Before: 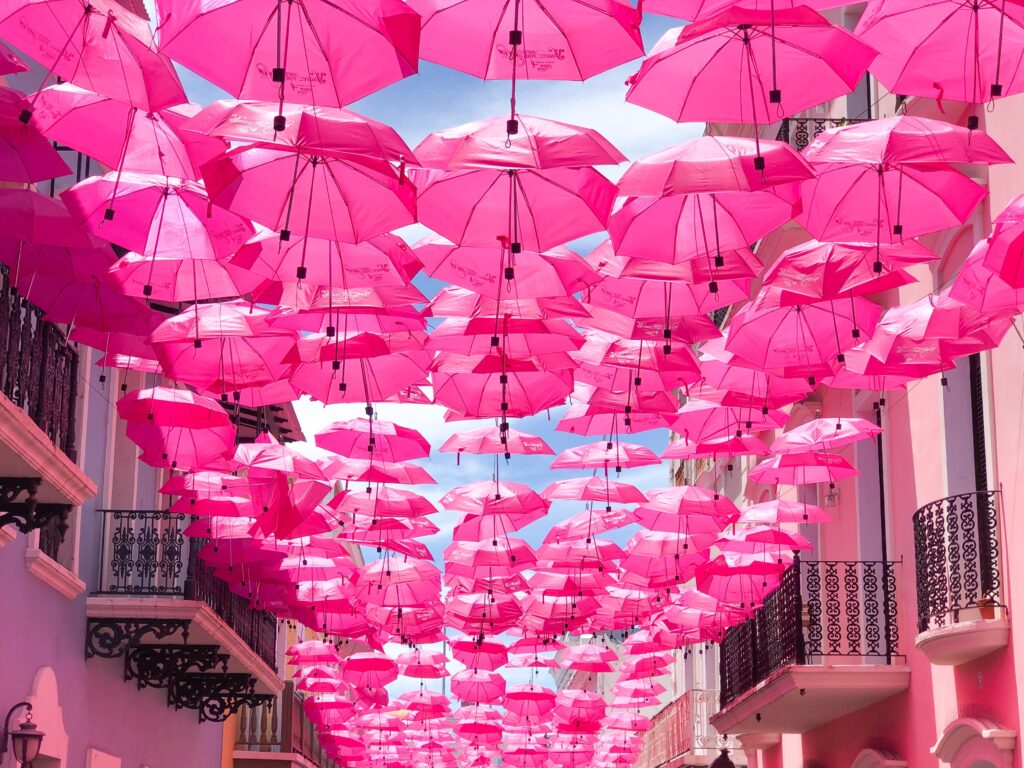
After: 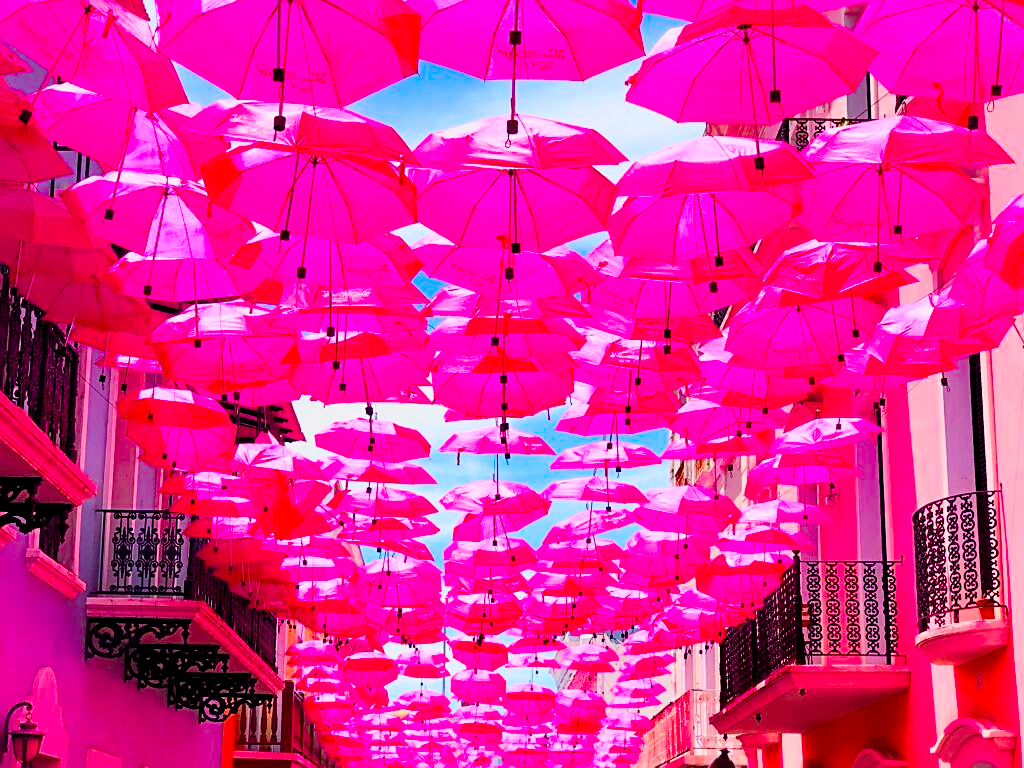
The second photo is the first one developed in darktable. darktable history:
contrast brightness saturation: contrast 0.26, brightness 0.02, saturation 0.87
filmic rgb: black relative exposure -7.75 EV, white relative exposure 4.4 EV, threshold 3 EV, target black luminance 0%, hardness 3.76, latitude 50.51%, contrast 1.074, highlights saturation mix 10%, shadows ↔ highlights balance -0.22%, color science v4 (2020), enable highlight reconstruction true
sharpen: on, module defaults
